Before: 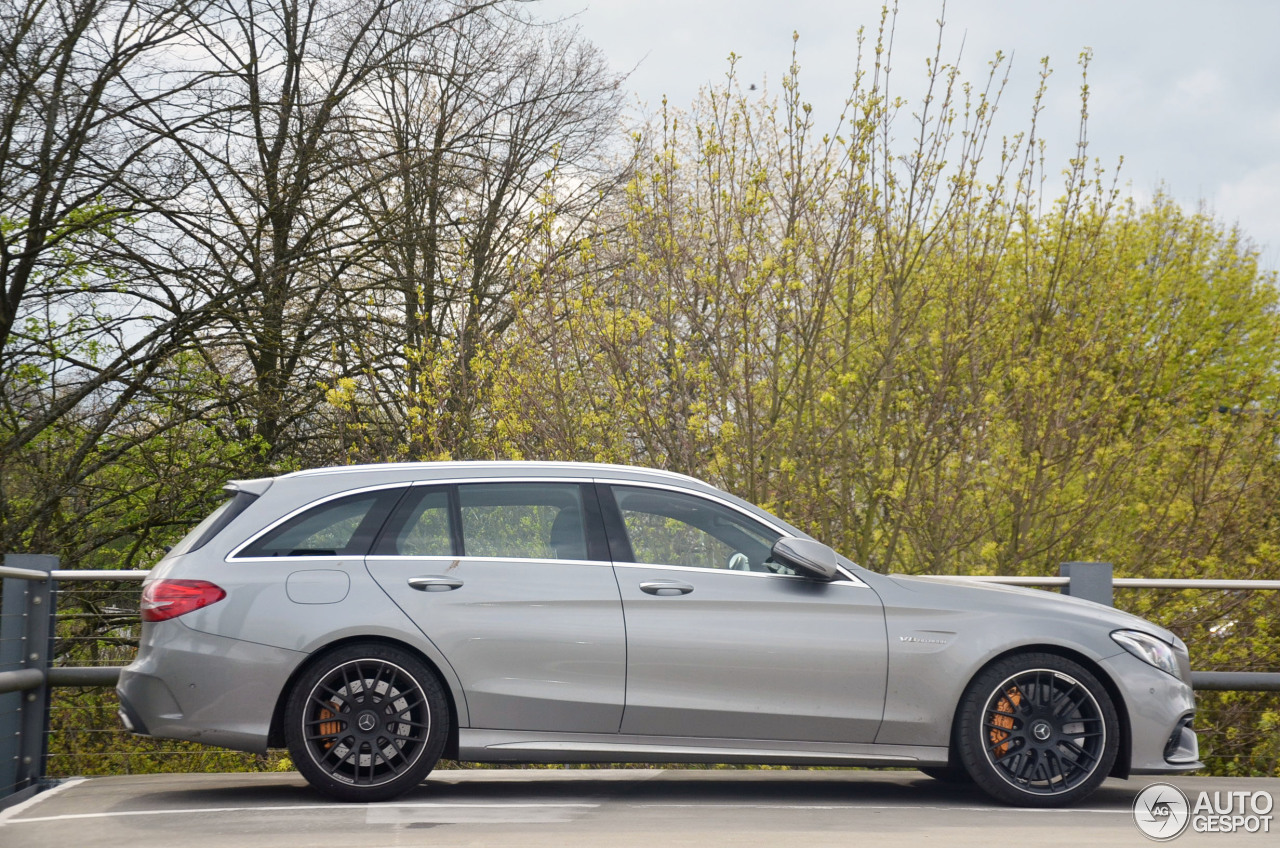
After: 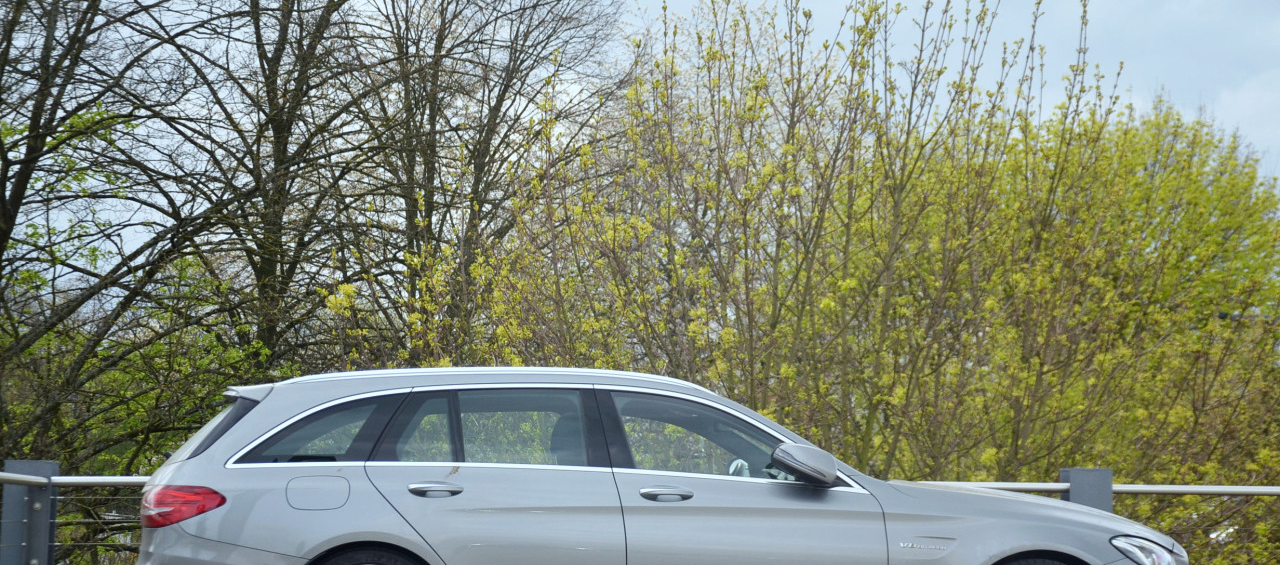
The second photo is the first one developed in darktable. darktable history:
crop: top 11.166%, bottom 22.168%
white balance: red 0.925, blue 1.046
